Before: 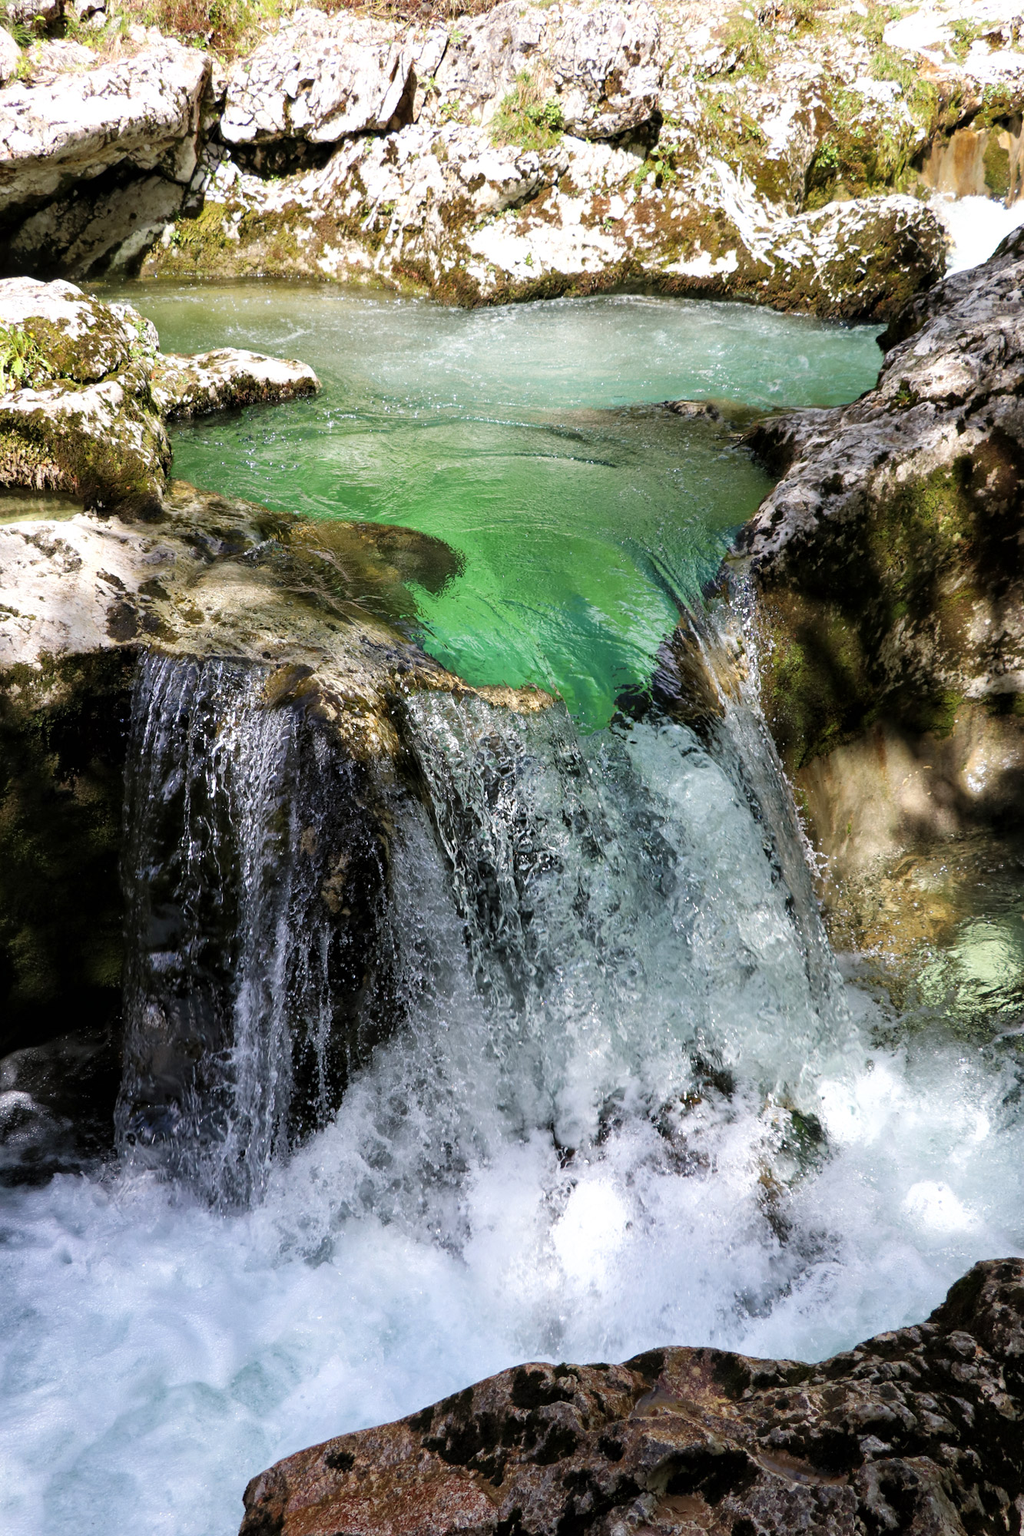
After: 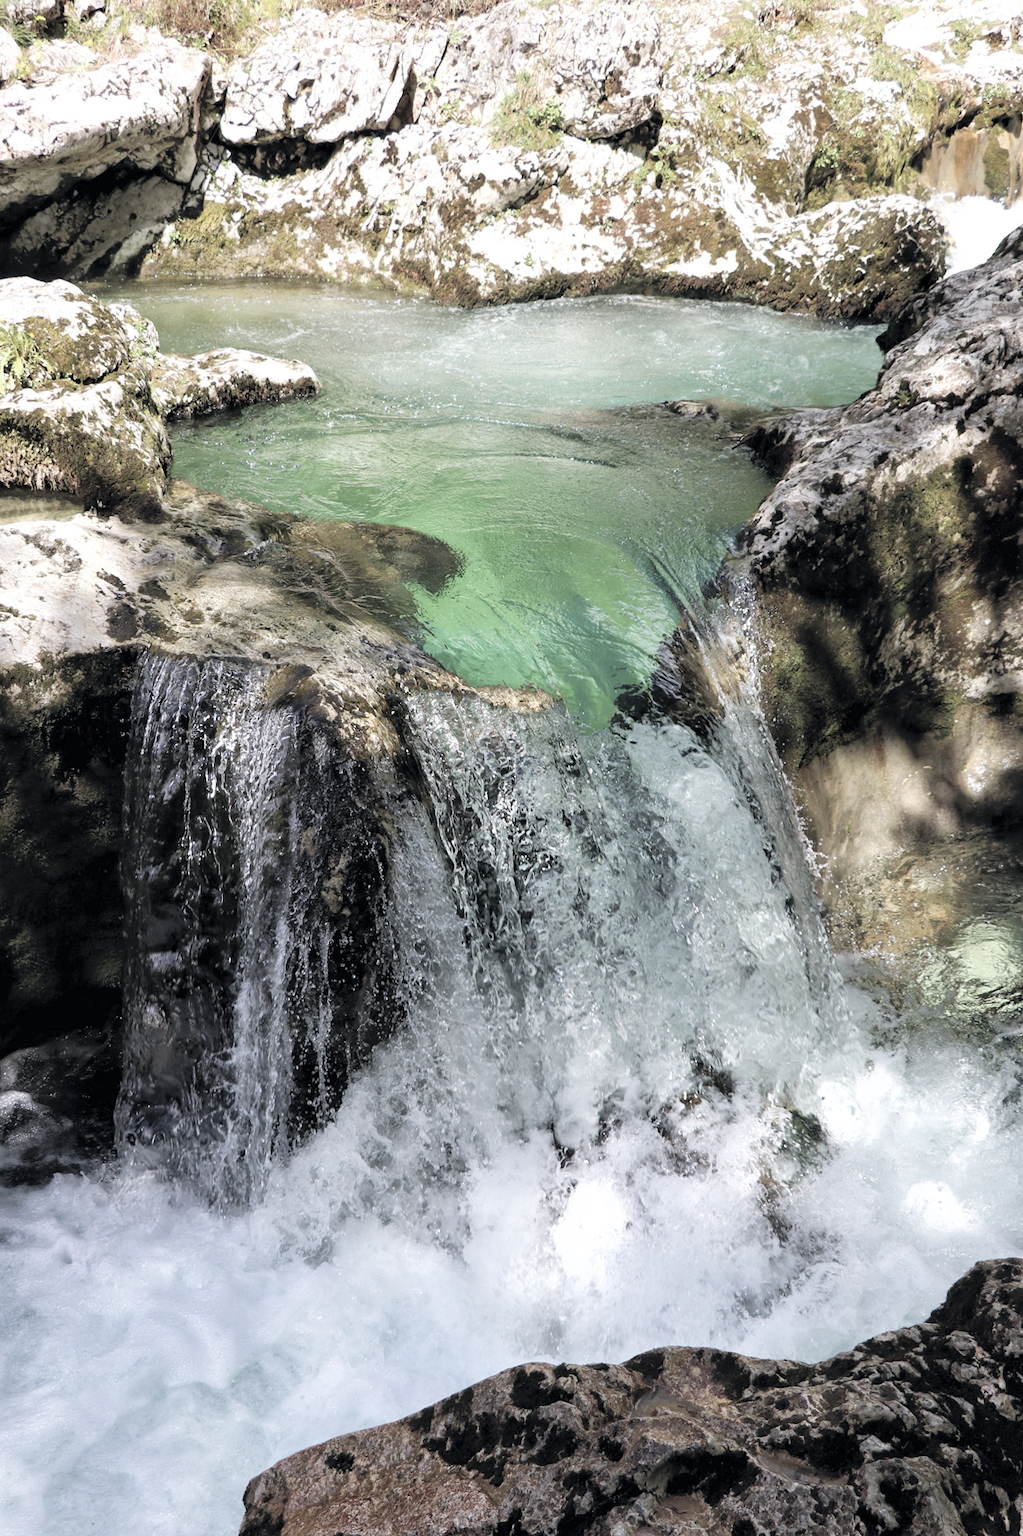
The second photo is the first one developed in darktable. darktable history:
contrast brightness saturation: brightness 0.188, saturation -0.499
color balance rgb: power › luminance -3.722%, power › hue 139.13°, global offset › chroma 0.053%, global offset › hue 253.11°, perceptual saturation grading › global saturation -0.036%, perceptual saturation grading › mid-tones 11.233%, global vibrance 20%
